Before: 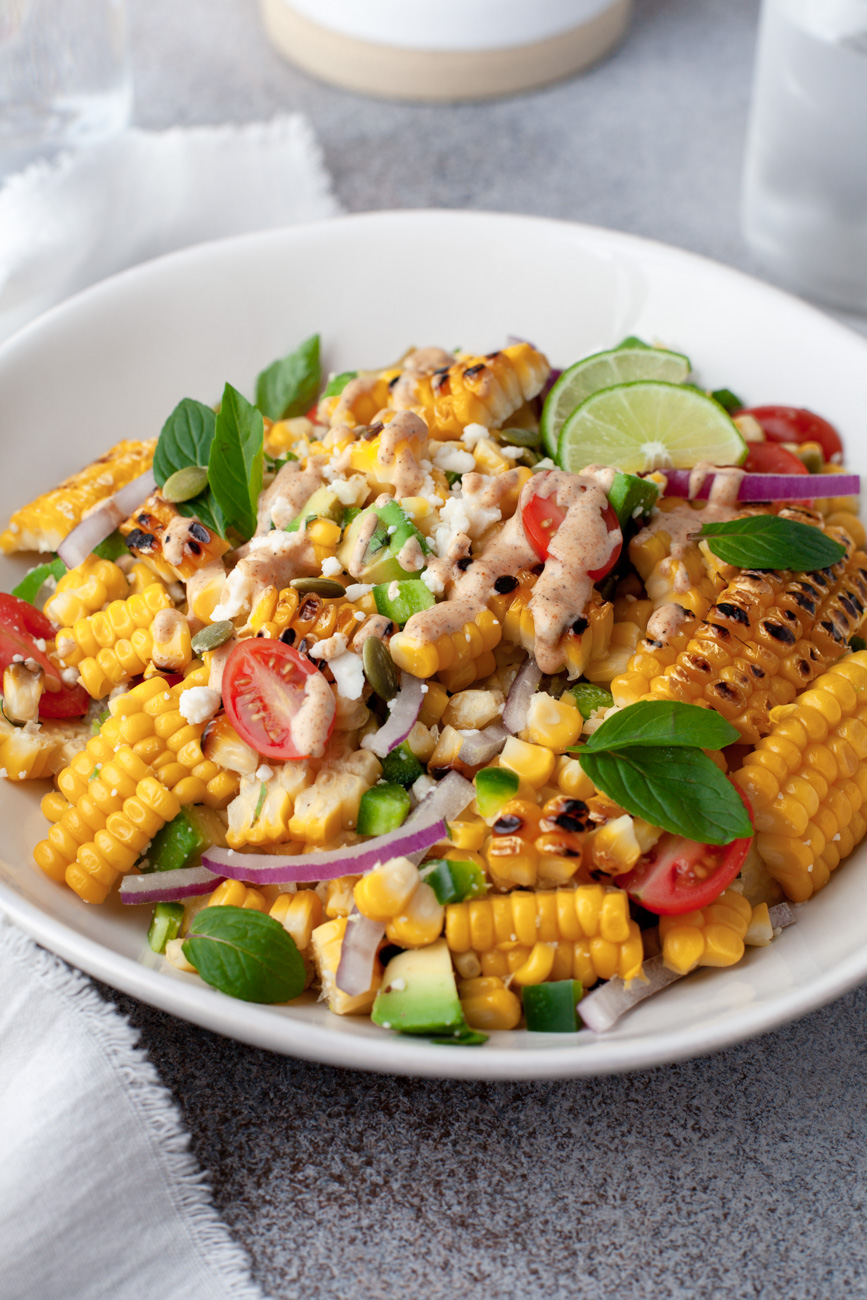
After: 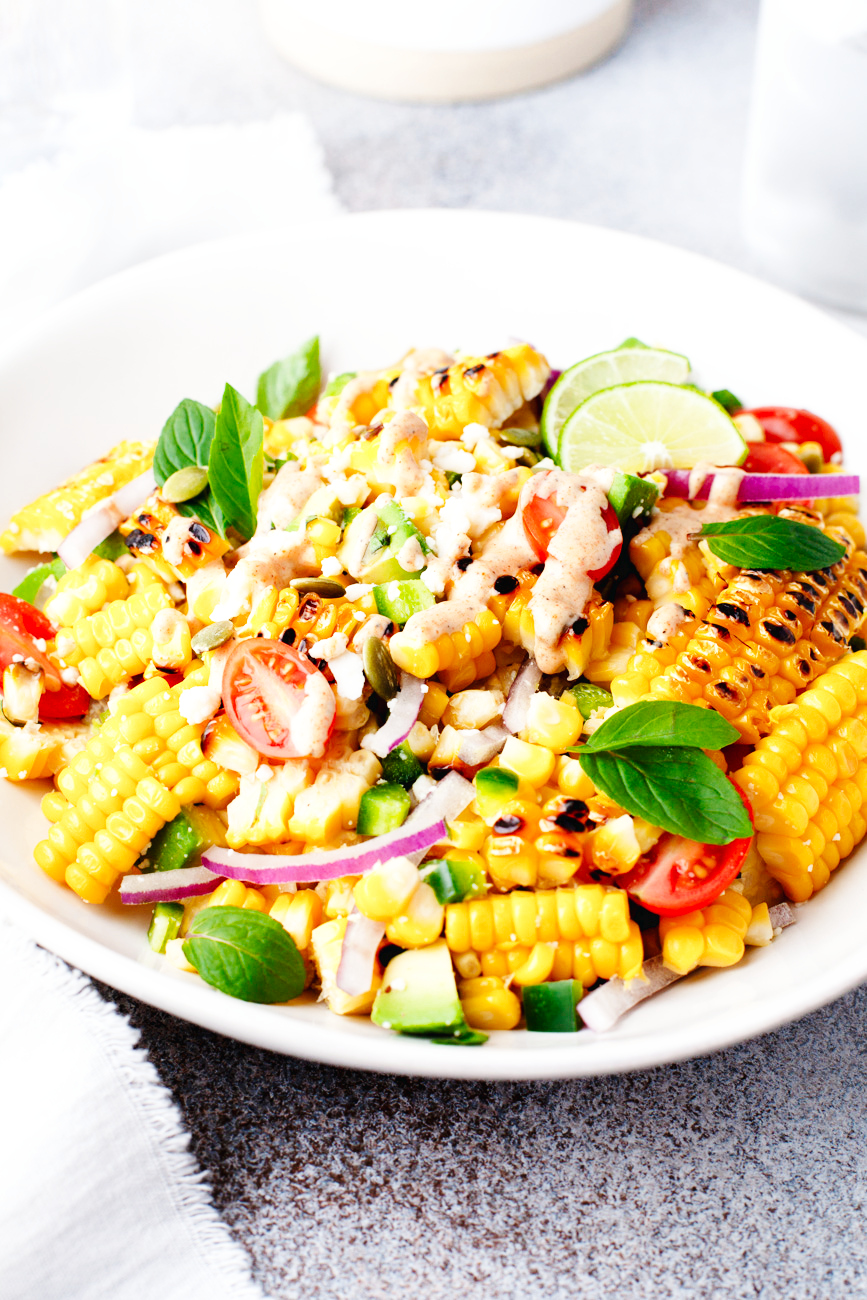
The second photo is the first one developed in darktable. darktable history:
exposure: exposure 0.083 EV, compensate exposure bias true, compensate highlight preservation false
base curve: curves: ch0 [(0, 0.003) (0.001, 0.002) (0.006, 0.004) (0.02, 0.022) (0.048, 0.086) (0.094, 0.234) (0.162, 0.431) (0.258, 0.629) (0.385, 0.8) (0.548, 0.918) (0.751, 0.988) (1, 1)], exposure shift 0.01, preserve colors none
